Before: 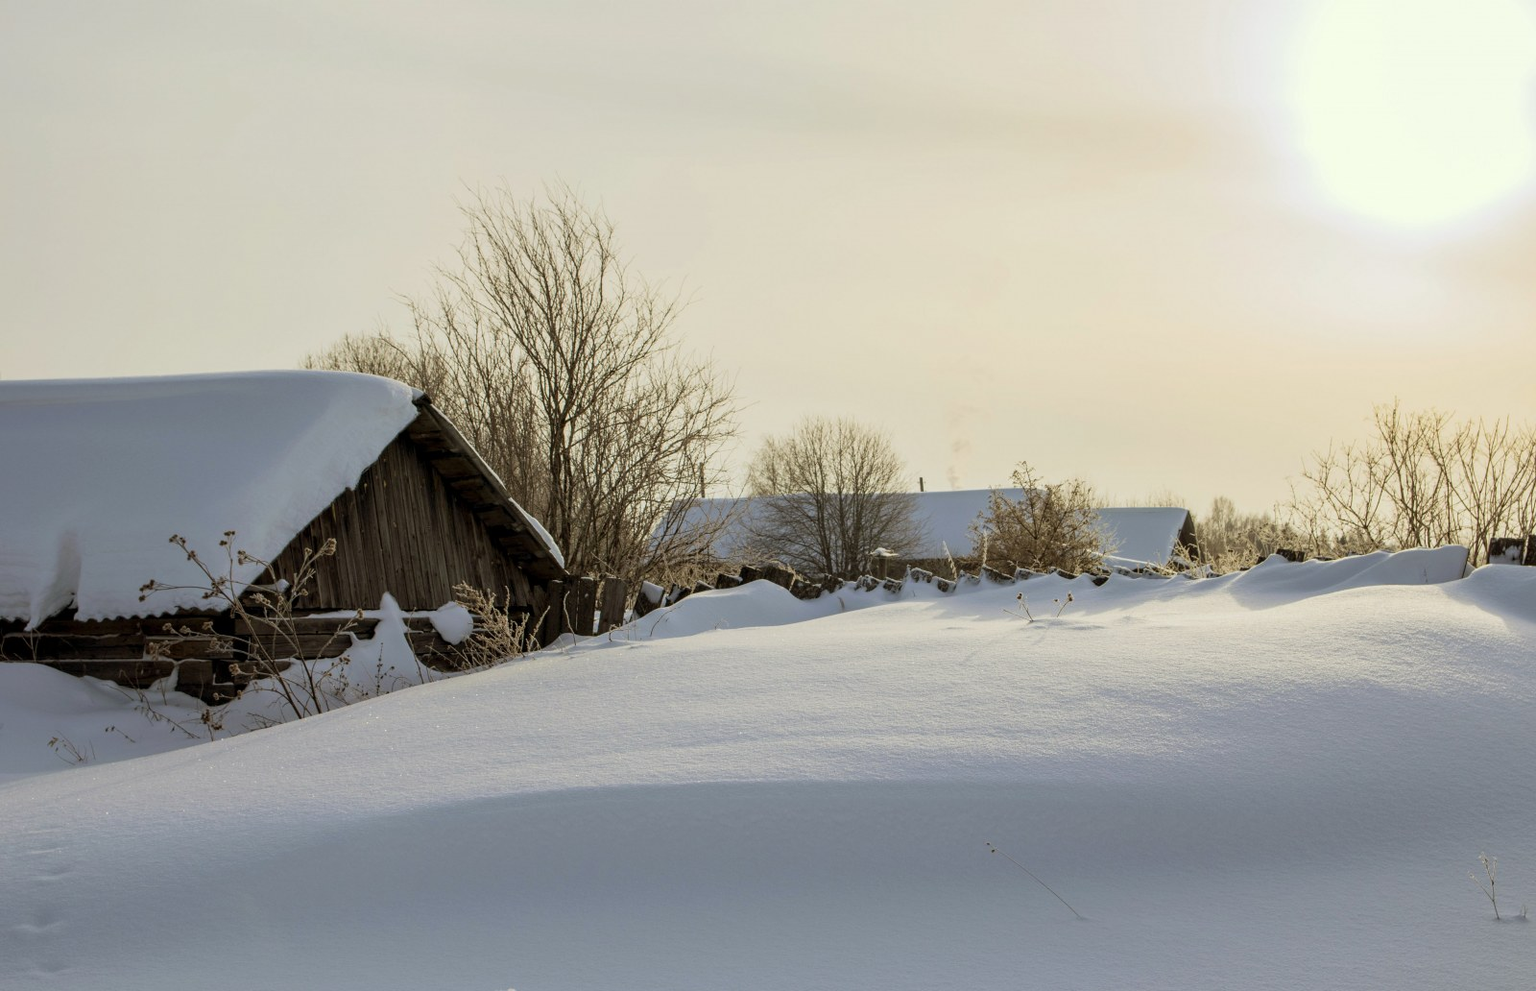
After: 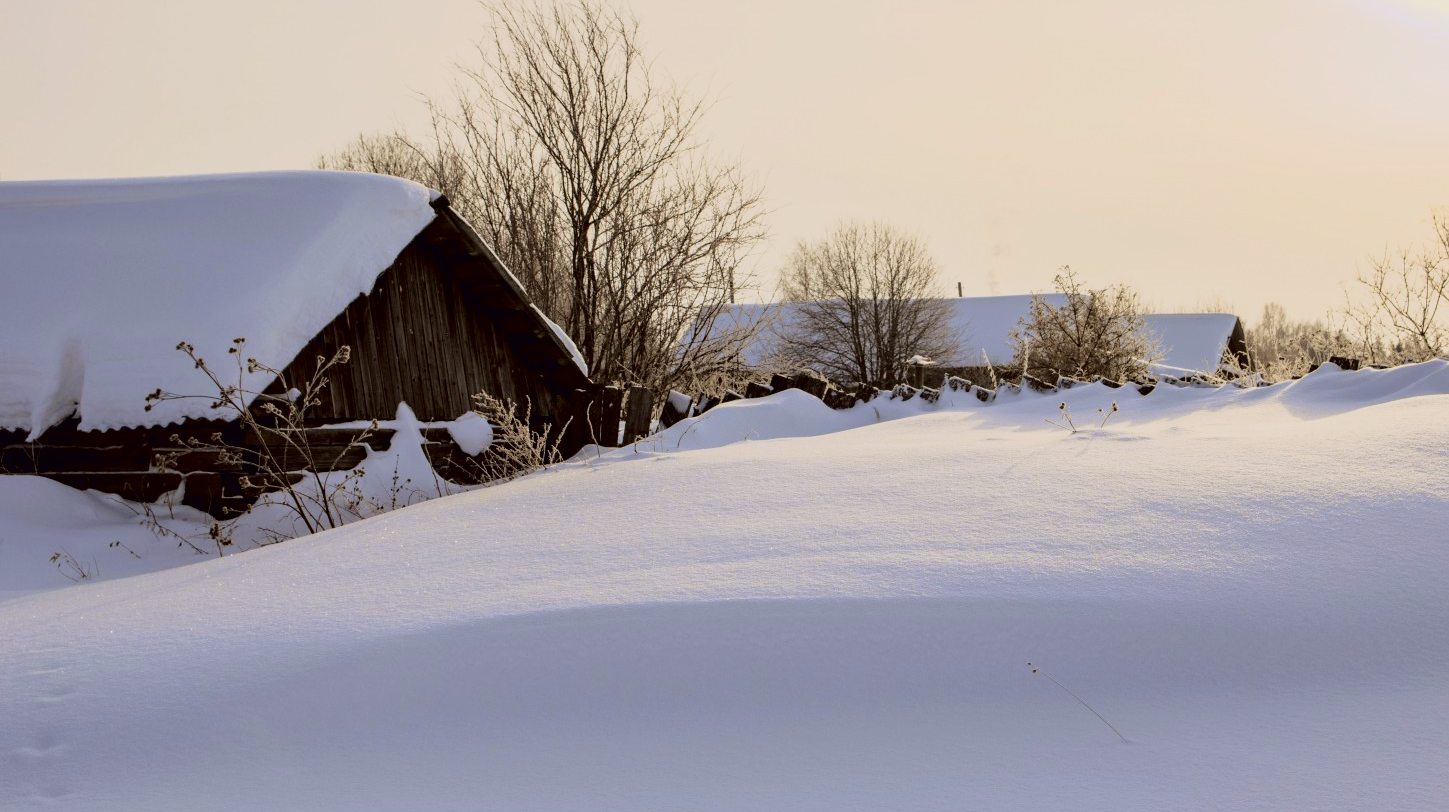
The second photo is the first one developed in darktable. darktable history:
crop: top 20.916%, right 9.437%, bottom 0.316%
tone curve: curves: ch0 [(0.003, 0.003) (0.104, 0.026) (0.236, 0.181) (0.401, 0.443) (0.495, 0.55) (0.625, 0.67) (0.819, 0.841) (0.96, 0.899)]; ch1 [(0, 0) (0.161, 0.092) (0.37, 0.302) (0.424, 0.402) (0.45, 0.466) (0.495, 0.51) (0.573, 0.571) (0.638, 0.641) (0.751, 0.741) (1, 1)]; ch2 [(0, 0) (0.352, 0.403) (0.466, 0.443) (0.524, 0.526) (0.56, 0.556) (1, 1)], color space Lab, independent channels, preserve colors none
